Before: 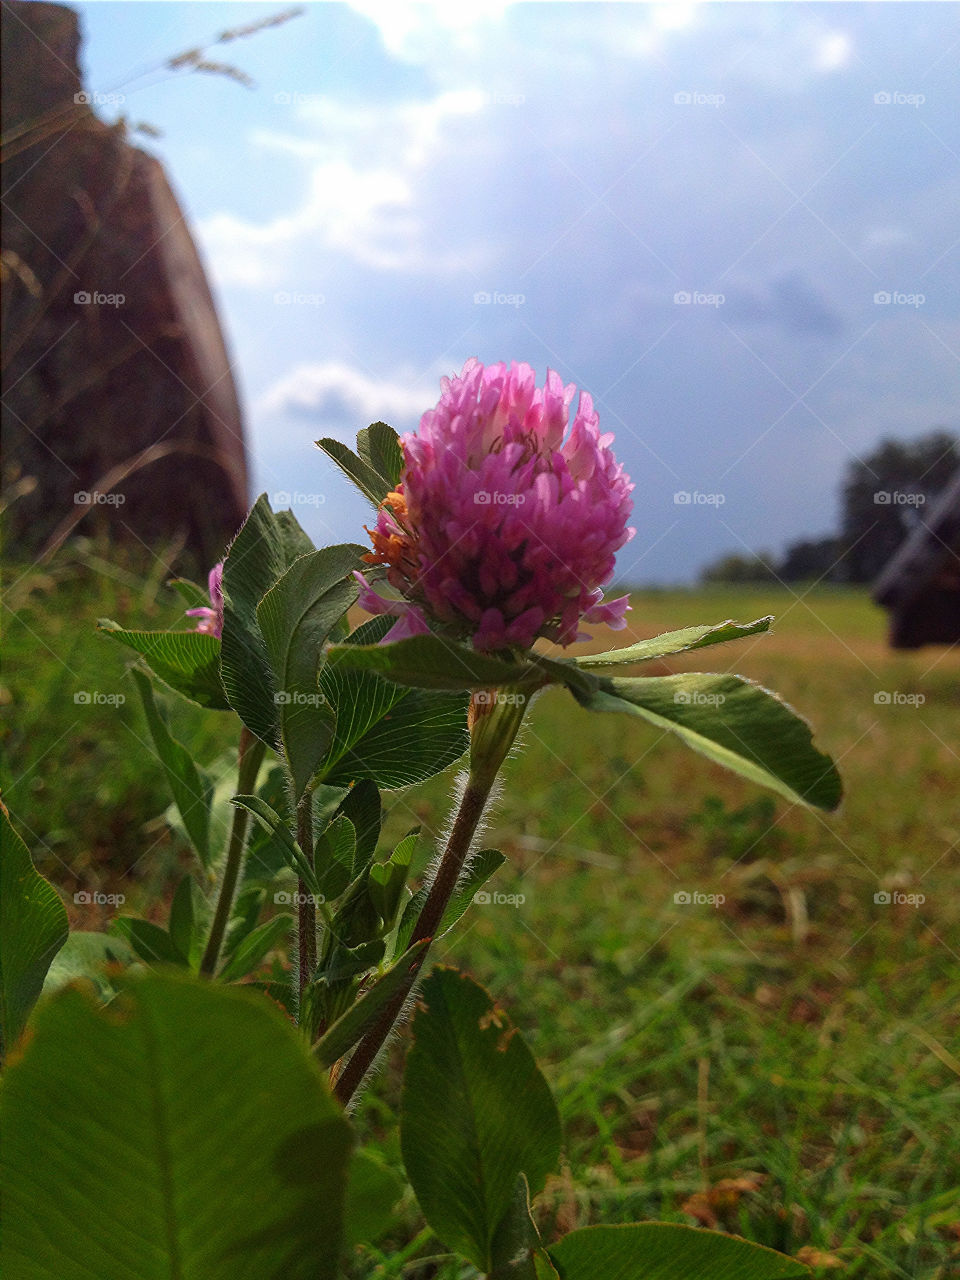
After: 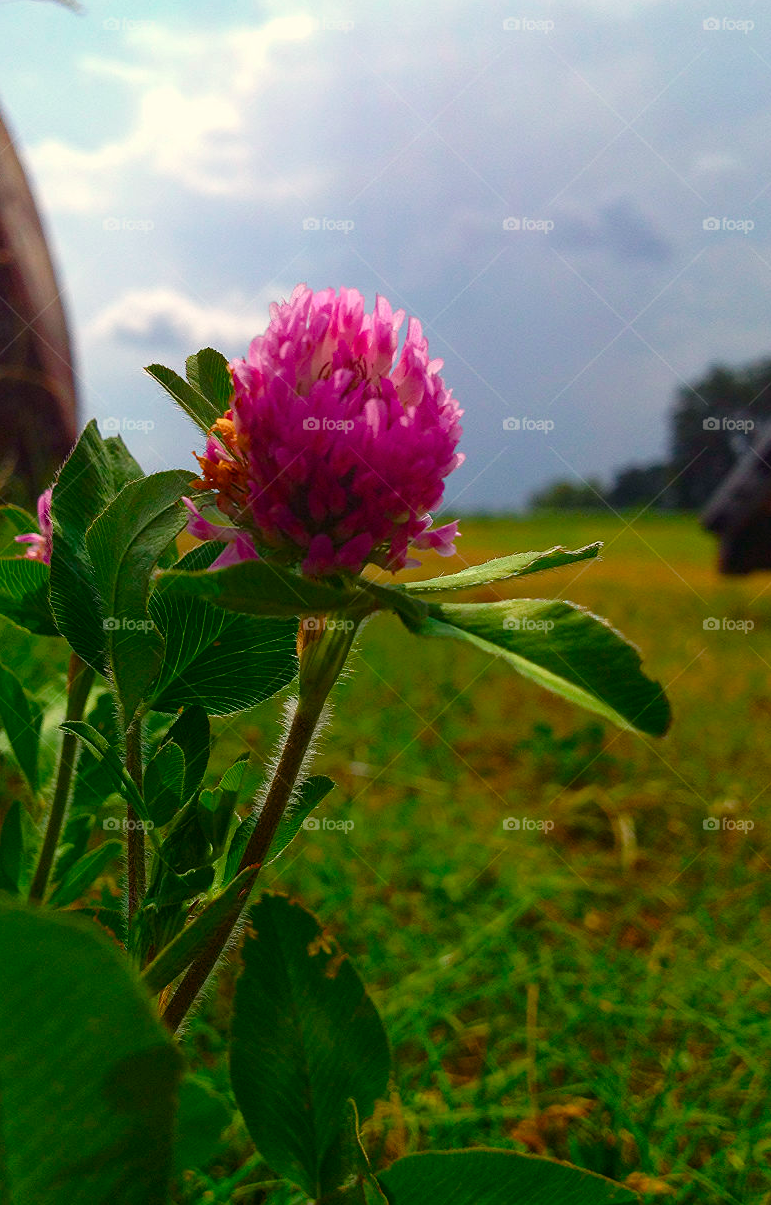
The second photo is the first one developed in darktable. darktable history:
color balance rgb: shadows lift › chroma 0.676%, shadows lift › hue 112.93°, perceptual saturation grading › global saturation 20%, perceptual saturation grading › highlights -25.827%, perceptual saturation grading › shadows 50.351%, global vibrance 20%
crop and rotate: left 17.854%, top 5.805%, right 1.768%
tone curve: curves: ch0 [(0, 0) (0.253, 0.237) (1, 1)]; ch1 [(0, 0) (0.411, 0.385) (0.502, 0.506) (0.557, 0.565) (0.66, 0.683) (1, 1)]; ch2 [(0, 0) (0.394, 0.413) (0.5, 0.5) (1, 1)], color space Lab, independent channels, preserve colors none
color correction: highlights a* -0.596, highlights b* 9.61, shadows a* -8.7, shadows b* 1.34
